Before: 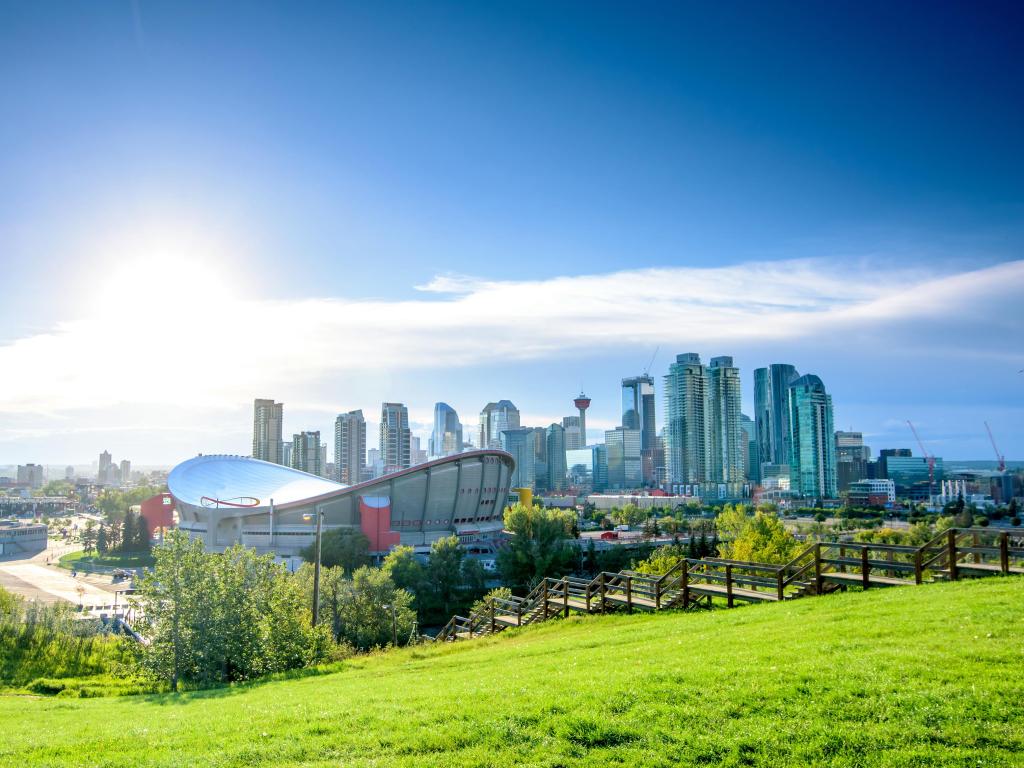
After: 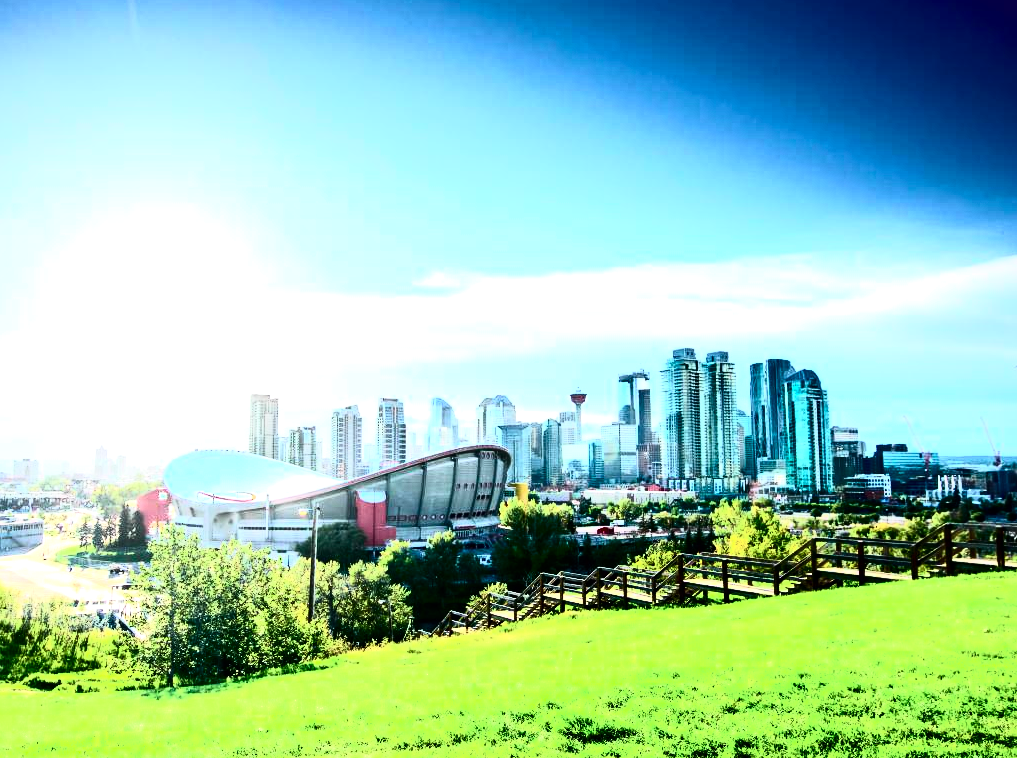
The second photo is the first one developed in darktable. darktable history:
crop: left 0.483%, top 0.675%, right 0.141%, bottom 0.55%
contrast brightness saturation: contrast 0.299
tone curve: curves: ch0 [(0, 0) (0.051, 0.027) (0.096, 0.071) (0.241, 0.247) (0.455, 0.52) (0.594, 0.692) (0.715, 0.845) (0.84, 0.936) (1, 1)]; ch1 [(0, 0) (0.1, 0.038) (0.318, 0.243) (0.399, 0.351) (0.478, 0.469) (0.499, 0.499) (0.534, 0.549) (0.565, 0.605) (0.601, 0.644) (0.666, 0.701) (1, 1)]; ch2 [(0, 0) (0.453, 0.45) (0.479, 0.483) (0.504, 0.499) (0.52, 0.508) (0.561, 0.573) (0.592, 0.617) (0.824, 0.815) (1, 1)], color space Lab, independent channels, preserve colors none
tone equalizer: -8 EV -0.722 EV, -7 EV -0.715 EV, -6 EV -0.624 EV, -5 EV -0.362 EV, -3 EV 0.405 EV, -2 EV 0.6 EV, -1 EV 0.693 EV, +0 EV 0.741 EV, edges refinement/feathering 500, mask exposure compensation -1.57 EV, preserve details no
